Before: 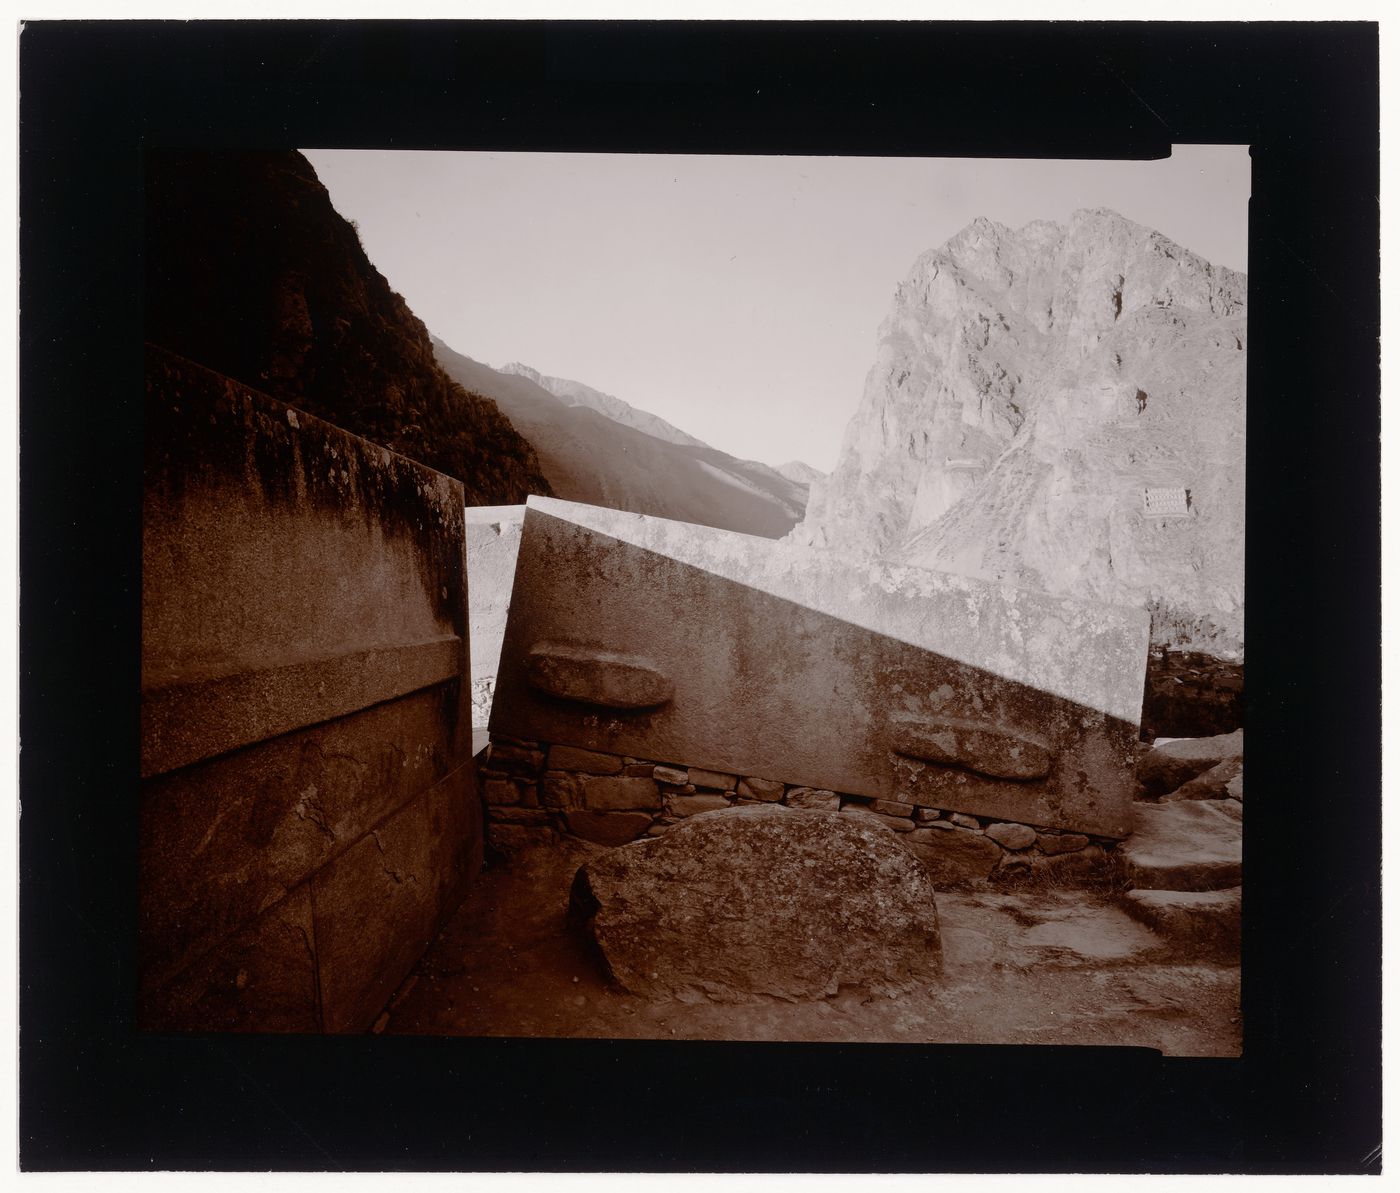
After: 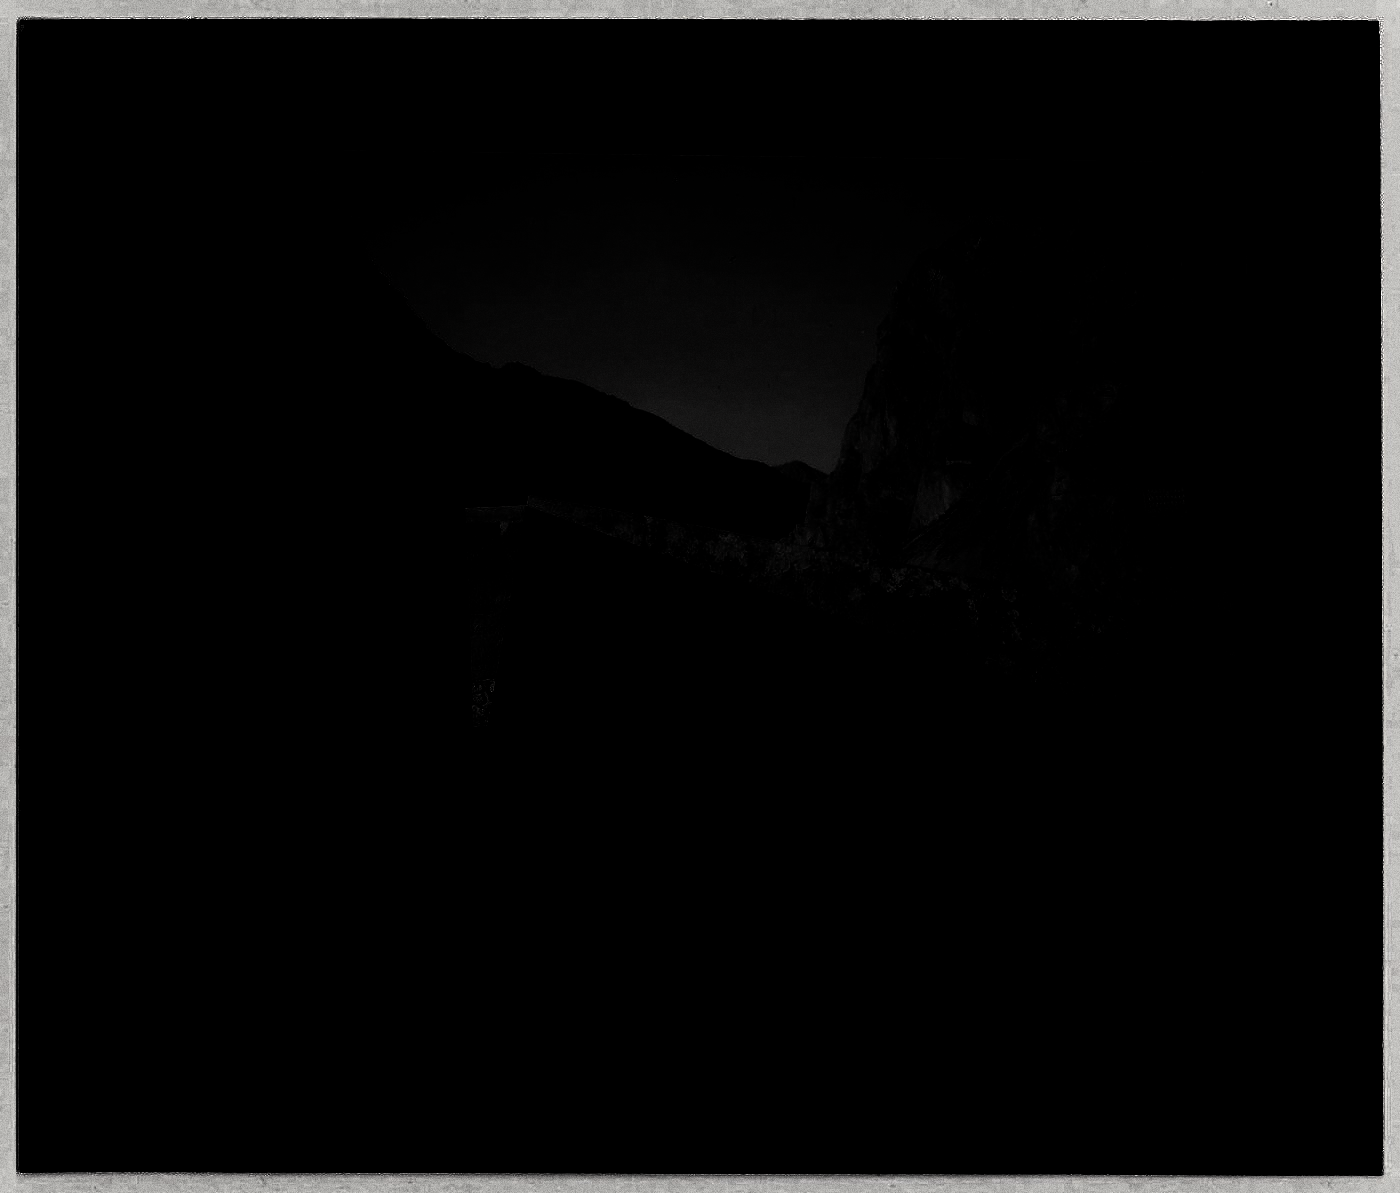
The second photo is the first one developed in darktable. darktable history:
levels: levels [0.721, 0.937, 0.997]
grain: coarseness 0.09 ISO, strength 40%
